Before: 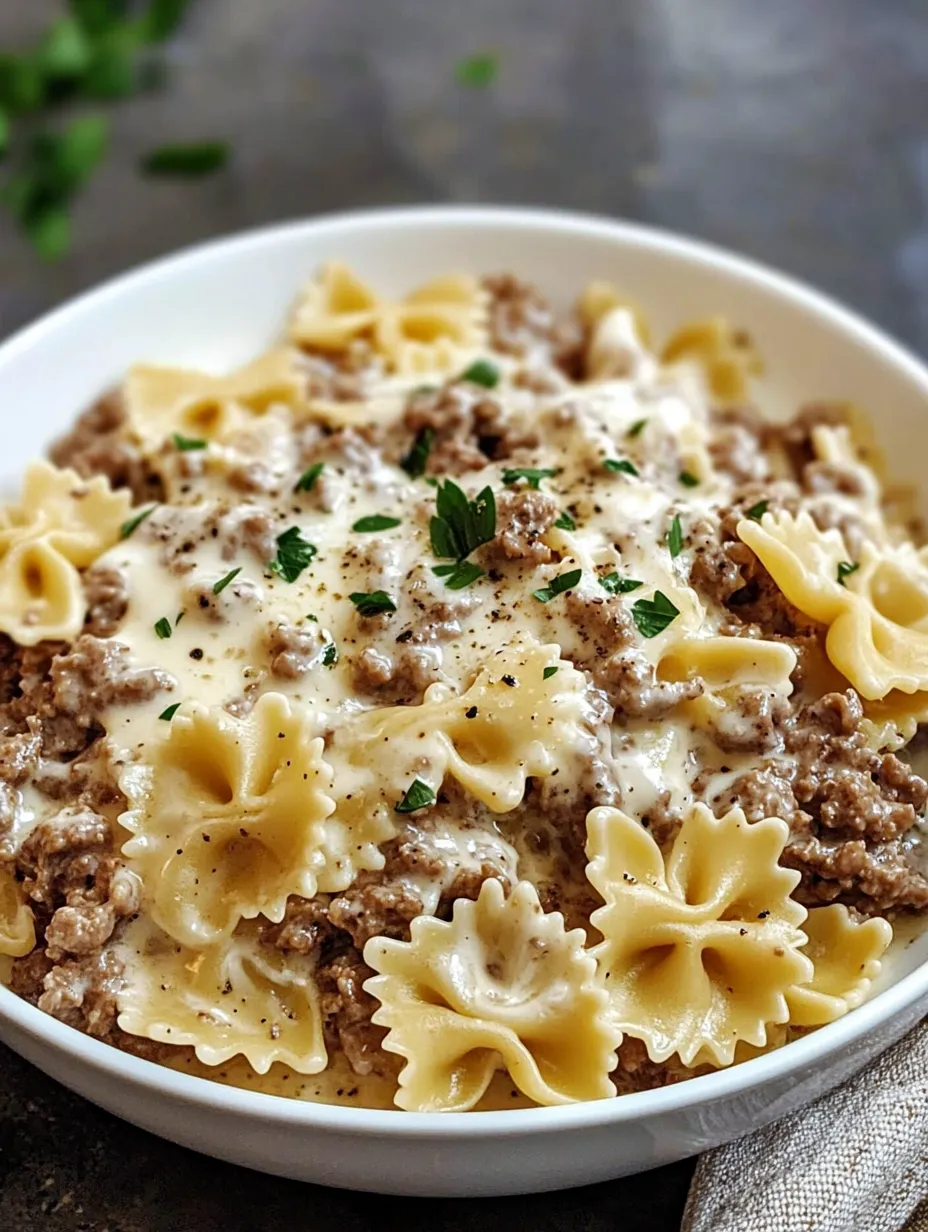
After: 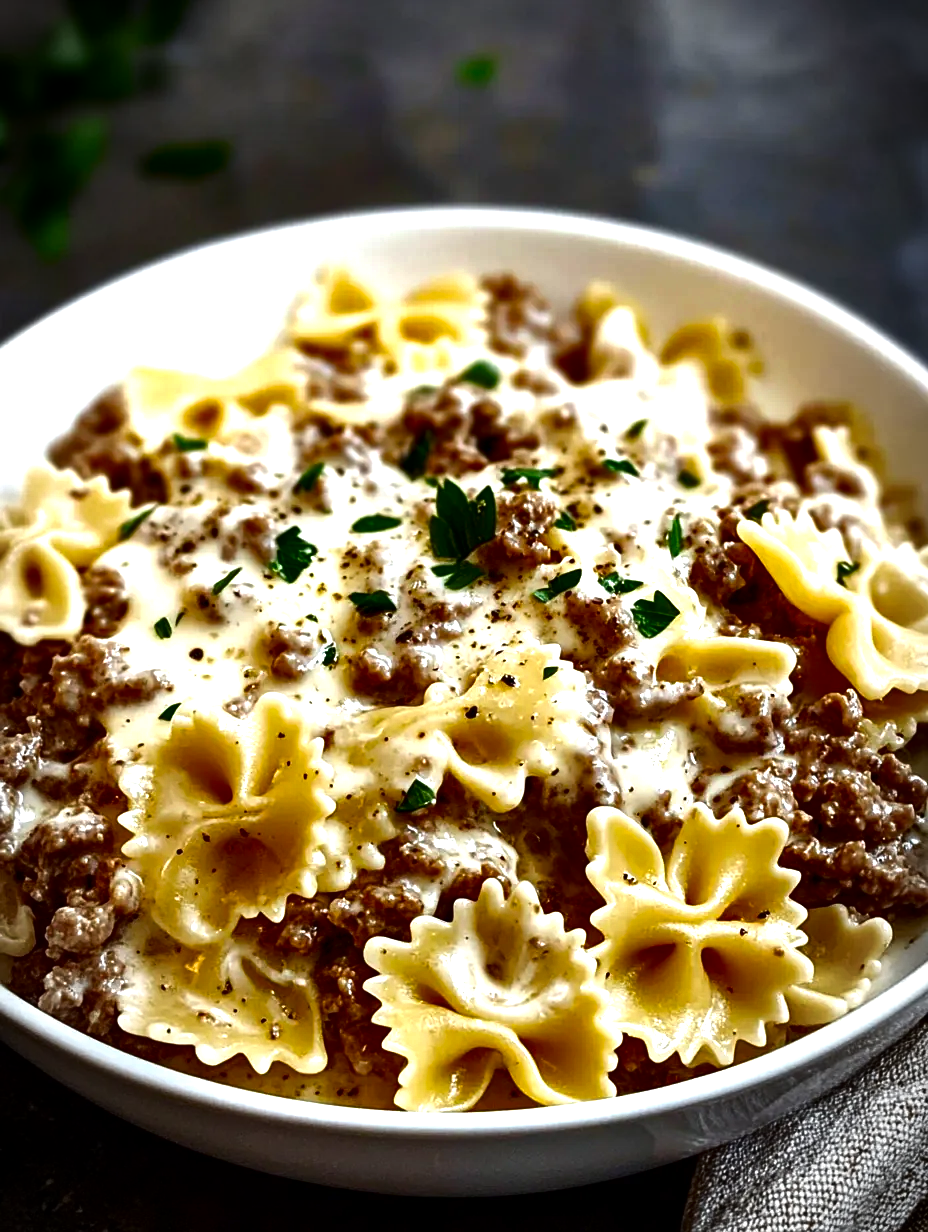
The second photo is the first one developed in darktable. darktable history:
color balance rgb: linear chroma grading › global chroma 14.393%, perceptual saturation grading › global saturation 0.29%, perceptual saturation grading › mid-tones 11.277%, global vibrance 22.188%
contrast brightness saturation: brightness -0.536
exposure: black level correction 0, exposure 0.701 EV, compensate exposure bias true, compensate highlight preservation false
vignetting: brightness -0.701, automatic ratio true
